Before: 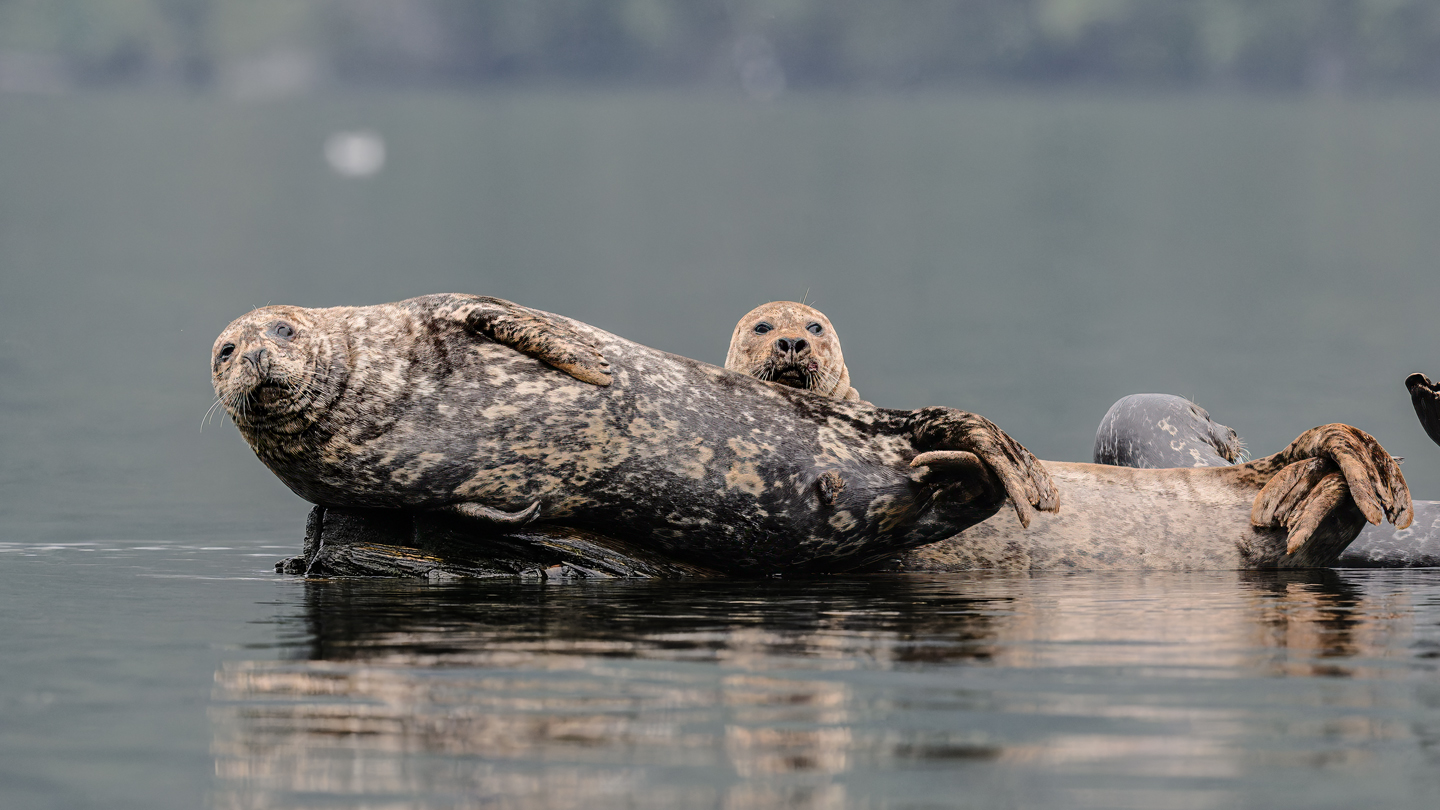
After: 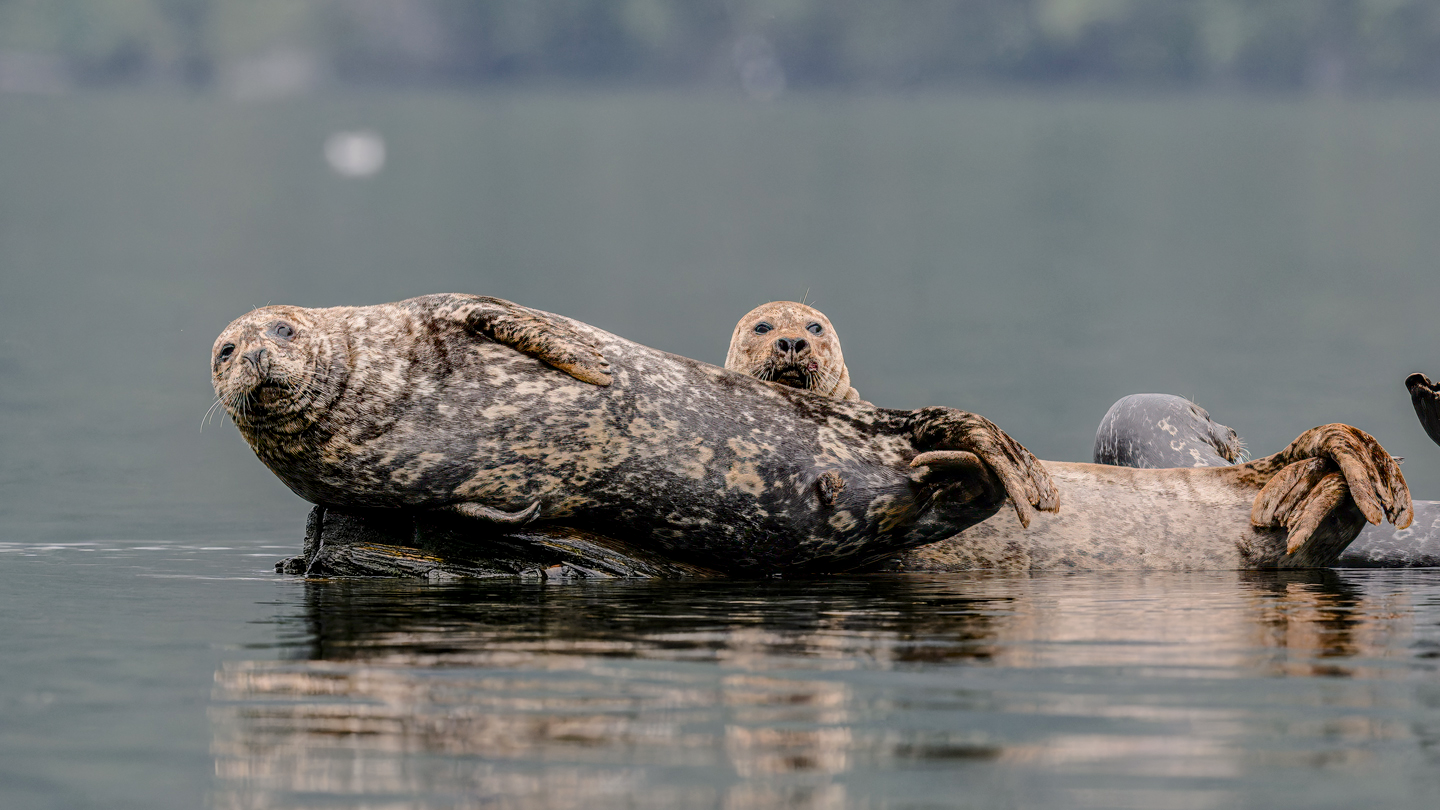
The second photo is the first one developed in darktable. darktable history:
color balance rgb: shadows lift › chroma 1%, shadows lift › hue 113°, highlights gain › chroma 0.2%, highlights gain › hue 333°, perceptual saturation grading › global saturation 20%, perceptual saturation grading › highlights -25%, perceptual saturation grading › shadows 25%, contrast -10%
local contrast: on, module defaults
